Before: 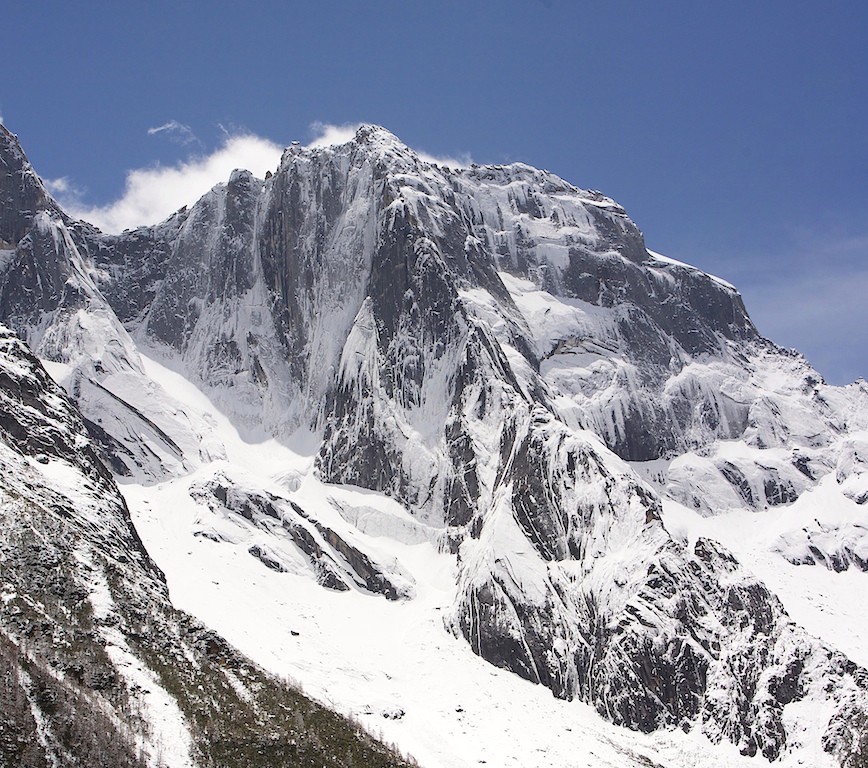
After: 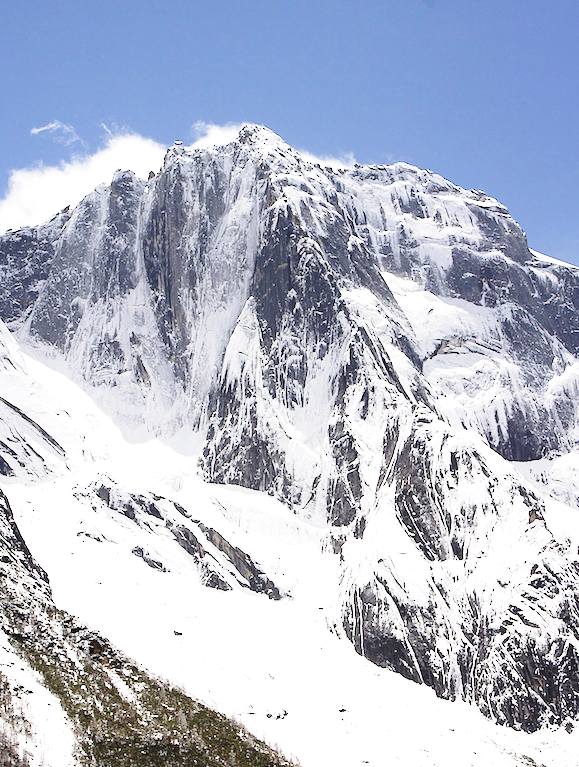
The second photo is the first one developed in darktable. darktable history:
base curve: curves: ch0 [(0, 0) (0.028, 0.03) (0.121, 0.232) (0.46, 0.748) (0.859, 0.968) (1, 1)], preserve colors none
crop and rotate: left 13.519%, right 19.7%
tone equalizer: -8 EV -0.412 EV, -7 EV -0.42 EV, -6 EV -0.3 EV, -5 EV -0.261 EV, -3 EV 0.198 EV, -2 EV 0.309 EV, -1 EV 0.389 EV, +0 EV 0.409 EV, edges refinement/feathering 500, mask exposure compensation -1.57 EV, preserve details guided filter
